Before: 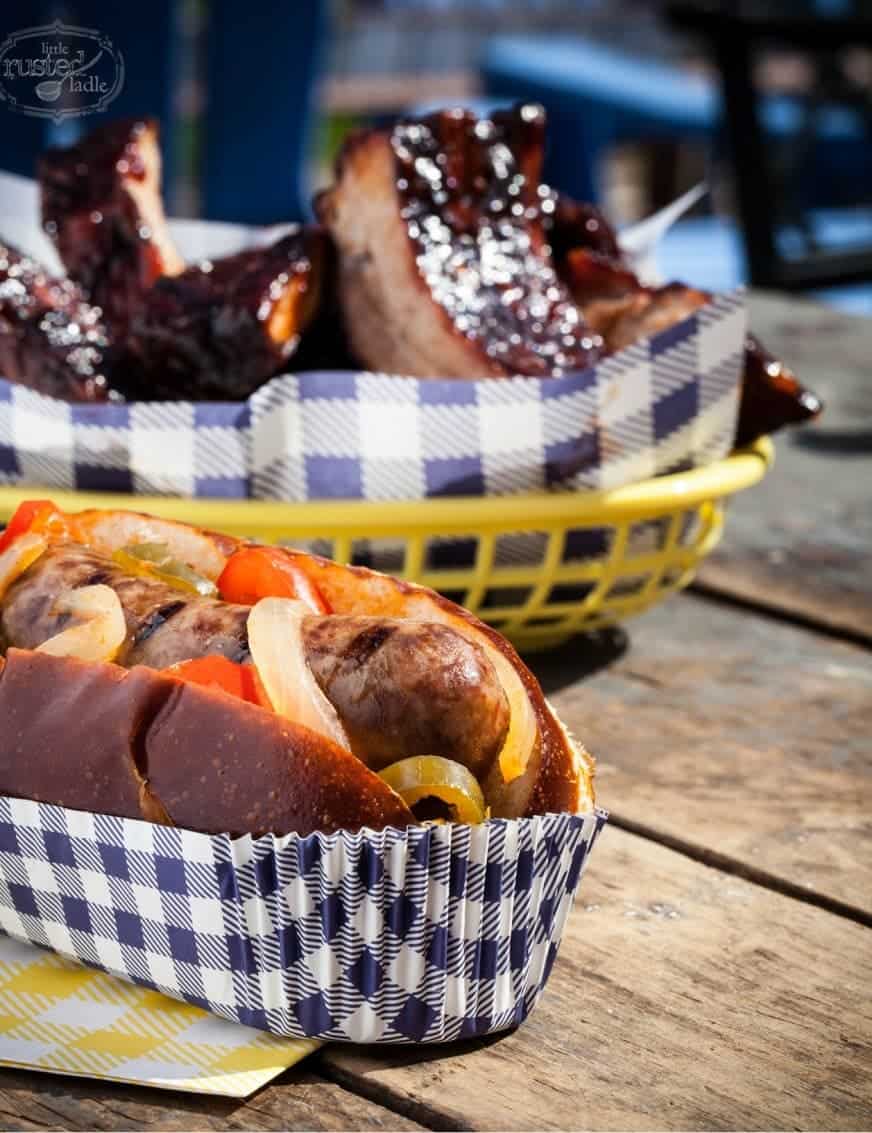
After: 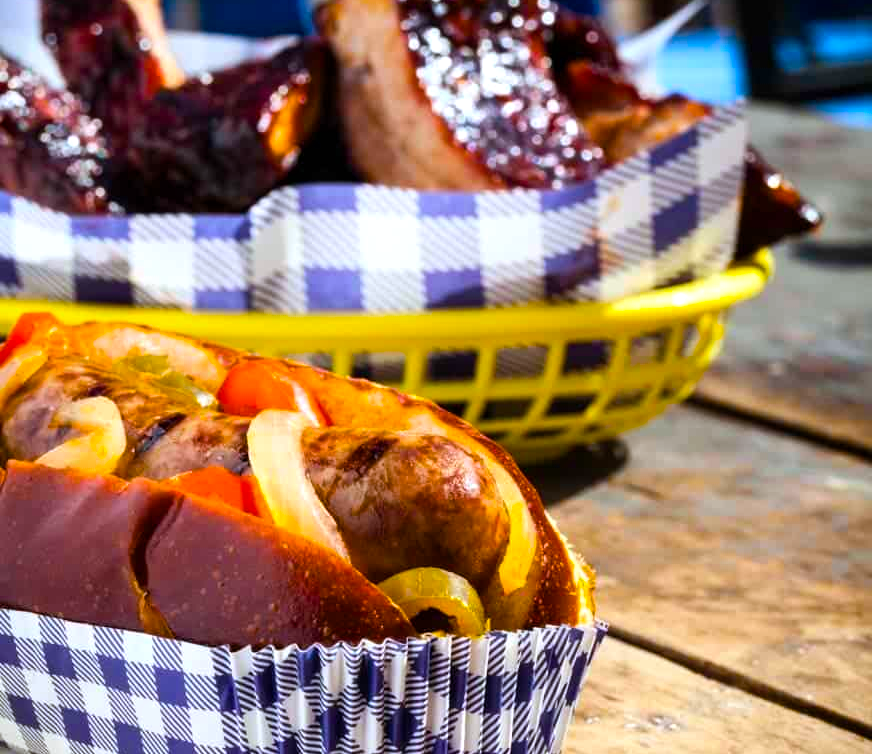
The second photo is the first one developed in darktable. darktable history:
crop: top 16.666%, bottom 16.784%
color balance rgb: highlights gain › luminance 16.707%, highlights gain › chroma 2.876%, highlights gain › hue 258.74°, linear chroma grading › global chroma 14.683%, perceptual saturation grading › global saturation 25.688%, global vibrance 41.698%
